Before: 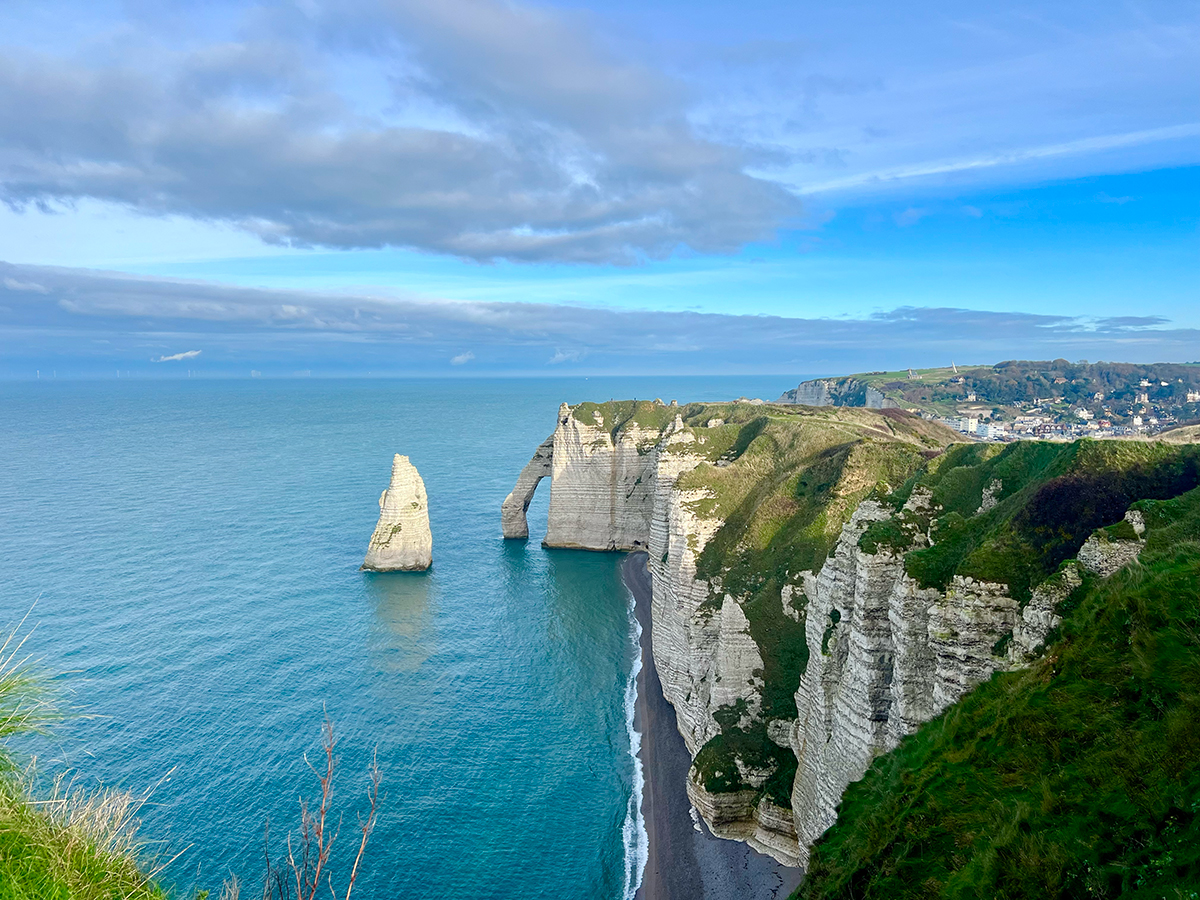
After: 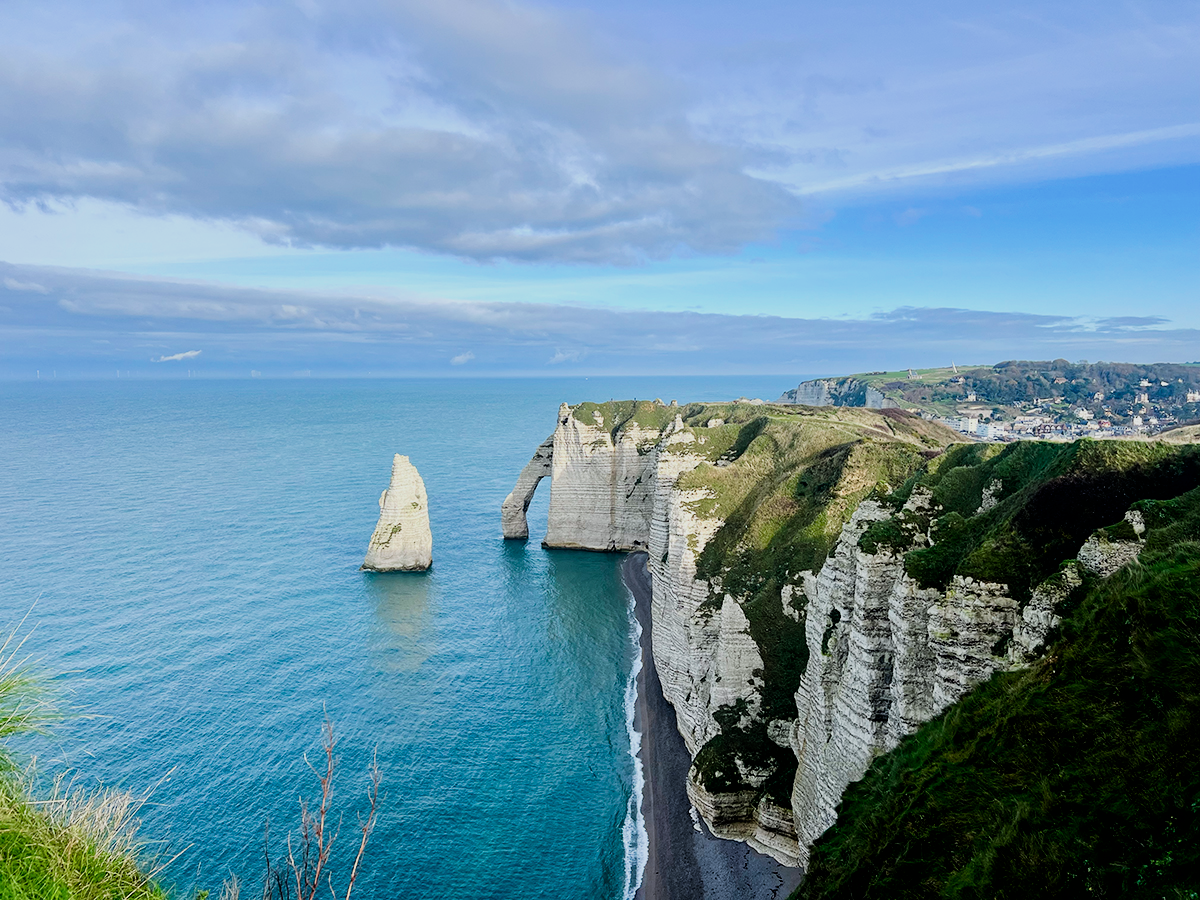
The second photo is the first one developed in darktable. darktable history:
tone equalizer: on, module defaults
filmic rgb: black relative exposure -5 EV, hardness 2.88, contrast 1.3, highlights saturation mix -30%
white balance: red 0.982, blue 1.018
